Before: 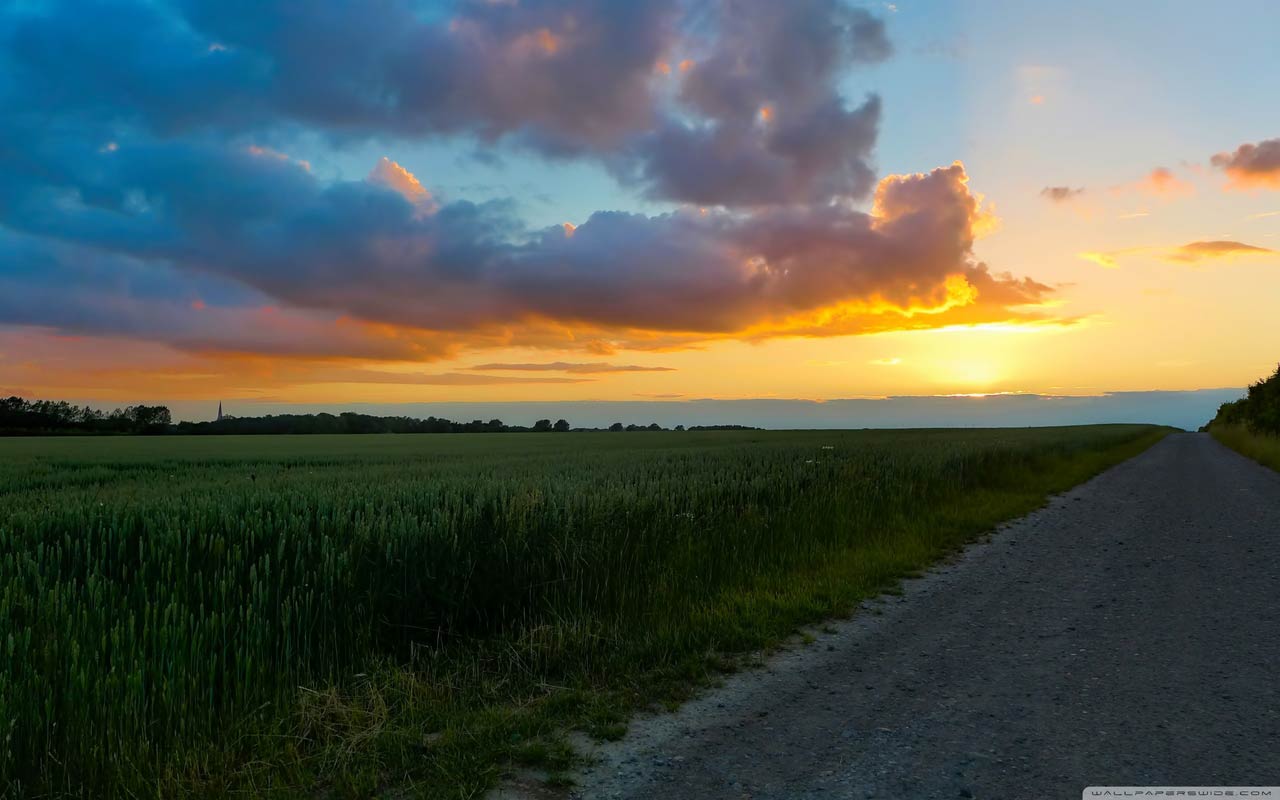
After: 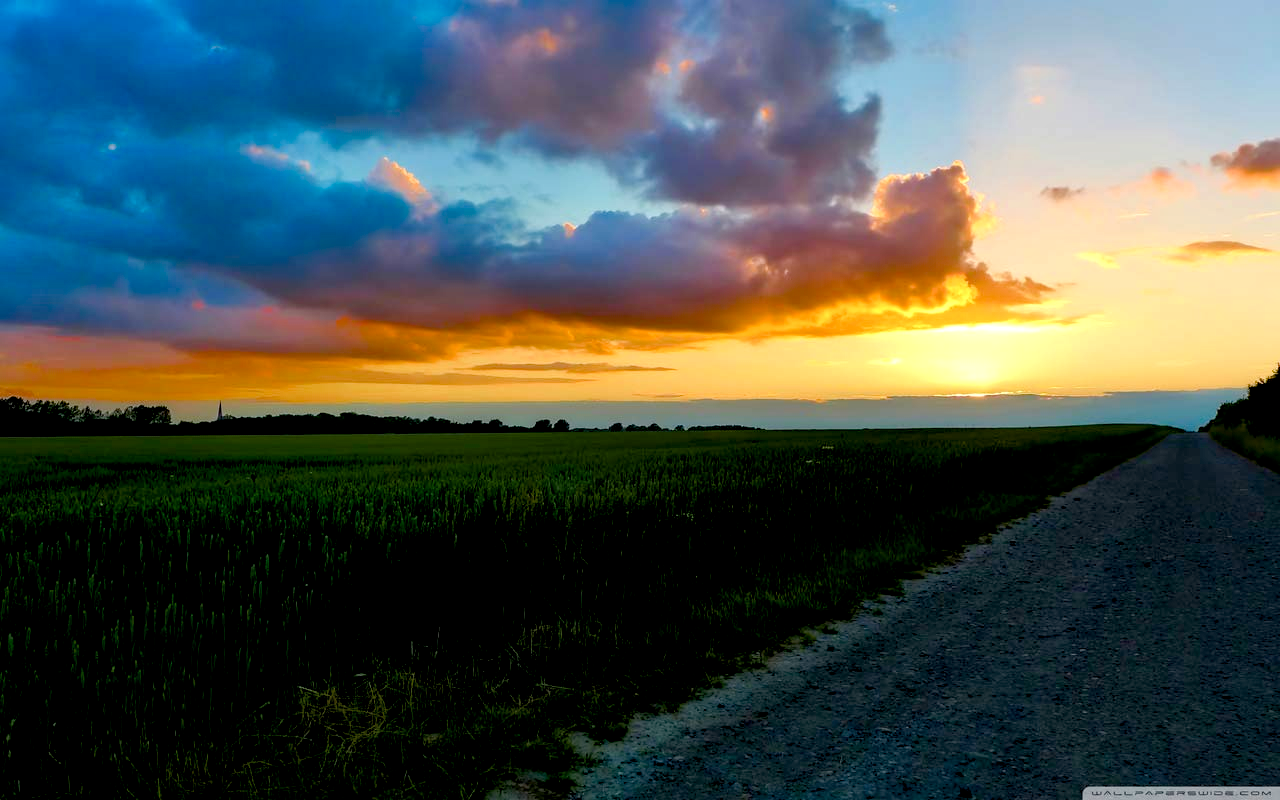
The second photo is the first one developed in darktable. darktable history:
local contrast: mode bilateral grid, contrast 20, coarseness 50, detail 130%, midtone range 0.2
color balance rgb: shadows lift › luminance -9.41%, highlights gain › luminance 17.6%, global offset › luminance -1.45%, perceptual saturation grading › highlights -17.77%, perceptual saturation grading › mid-tones 33.1%, perceptual saturation grading › shadows 50.52%, global vibrance 24.22%
